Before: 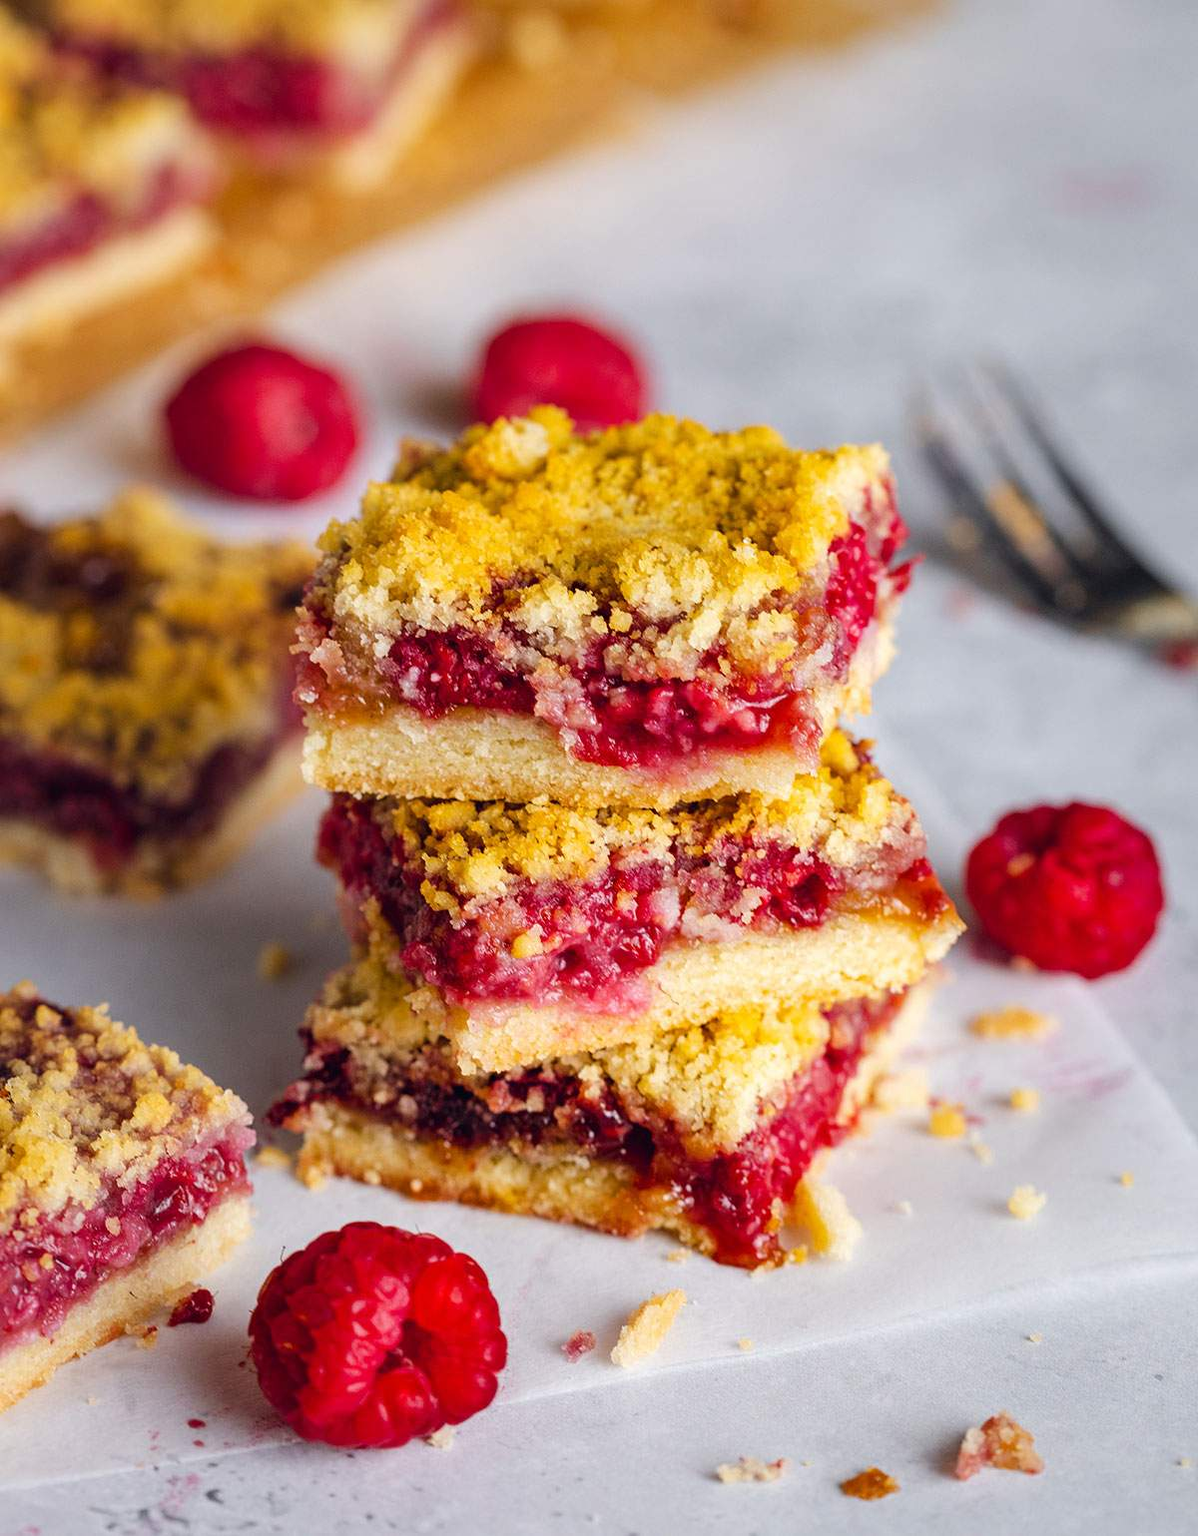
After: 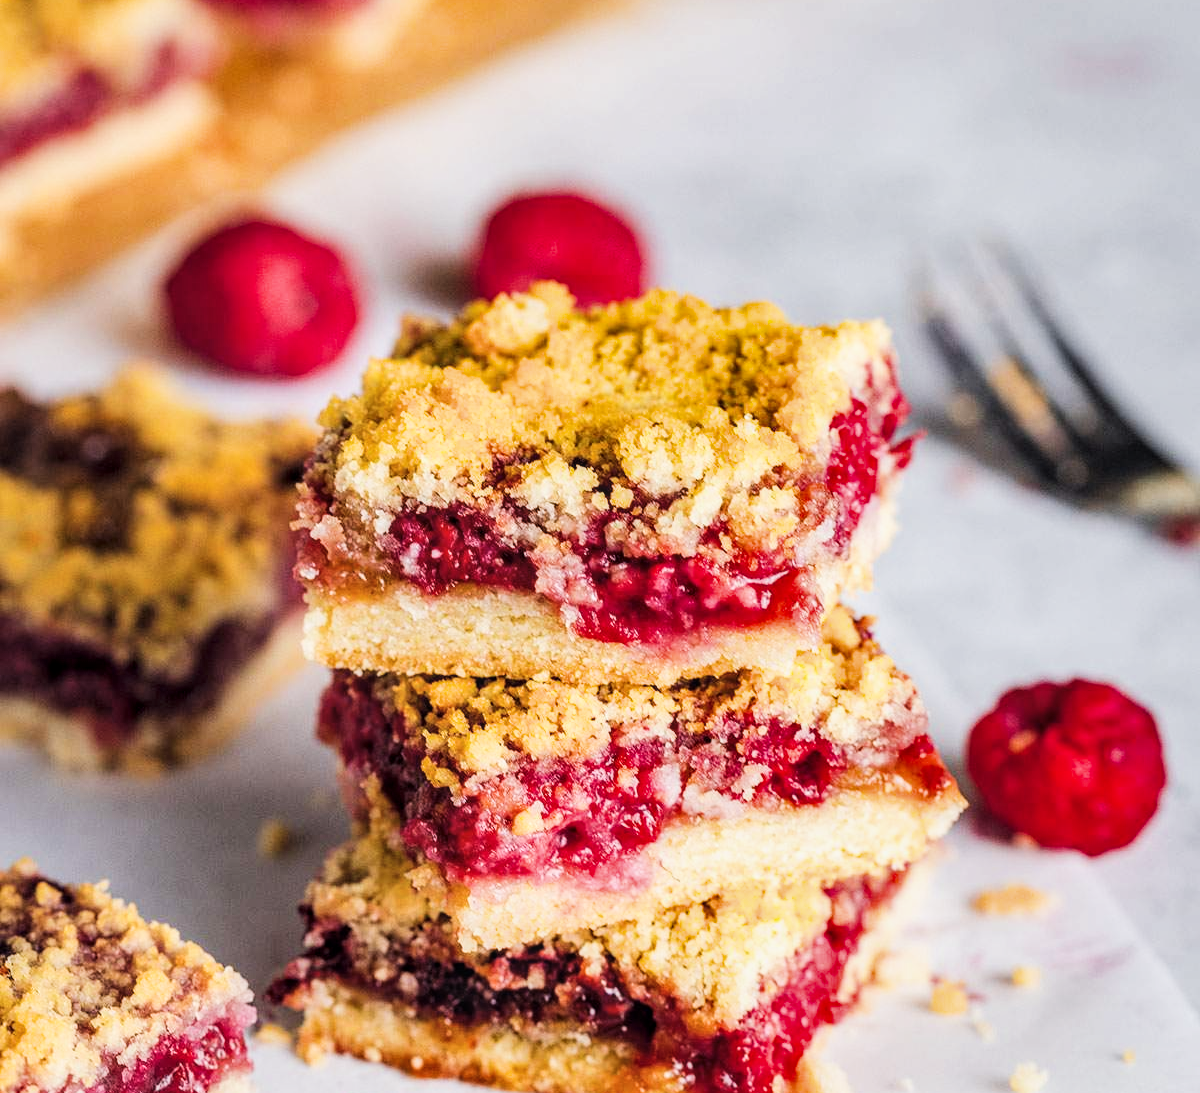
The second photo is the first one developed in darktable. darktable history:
crop and rotate: top 8.153%, bottom 20.773%
exposure: black level correction -0.006, exposure 1 EV, compensate highlight preservation false
local contrast: on, module defaults
filmic rgb: black relative exposure -5.12 EV, white relative exposure 3.95 EV, hardness 2.9, contrast 1.299, highlights saturation mix -29.78%
color correction: highlights a* 0.005, highlights b* -0.44
shadows and highlights: shadows 20.78, highlights -36.1, soften with gaussian
tone equalizer: -8 EV 0.231 EV, -7 EV 0.453 EV, -6 EV 0.414 EV, -5 EV 0.275 EV, -3 EV -0.262 EV, -2 EV -0.44 EV, -1 EV -0.427 EV, +0 EV -0.273 EV, mask exposure compensation -0.502 EV
